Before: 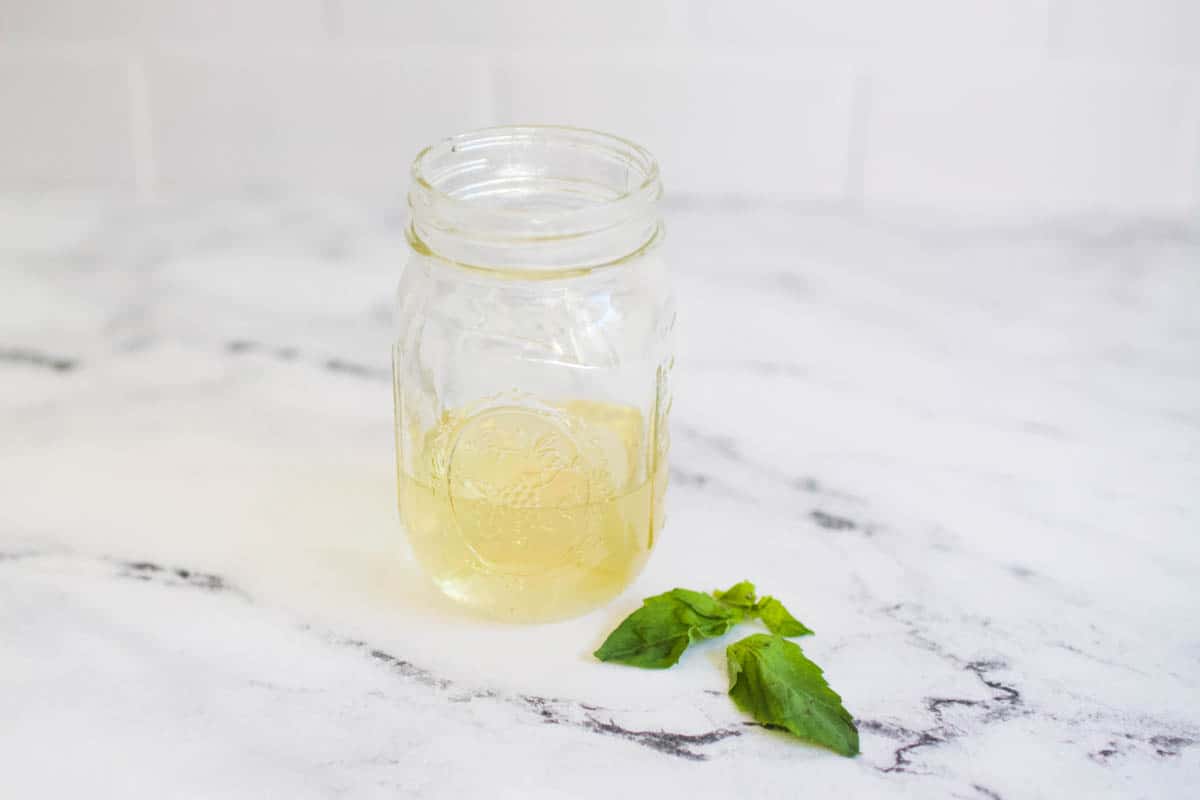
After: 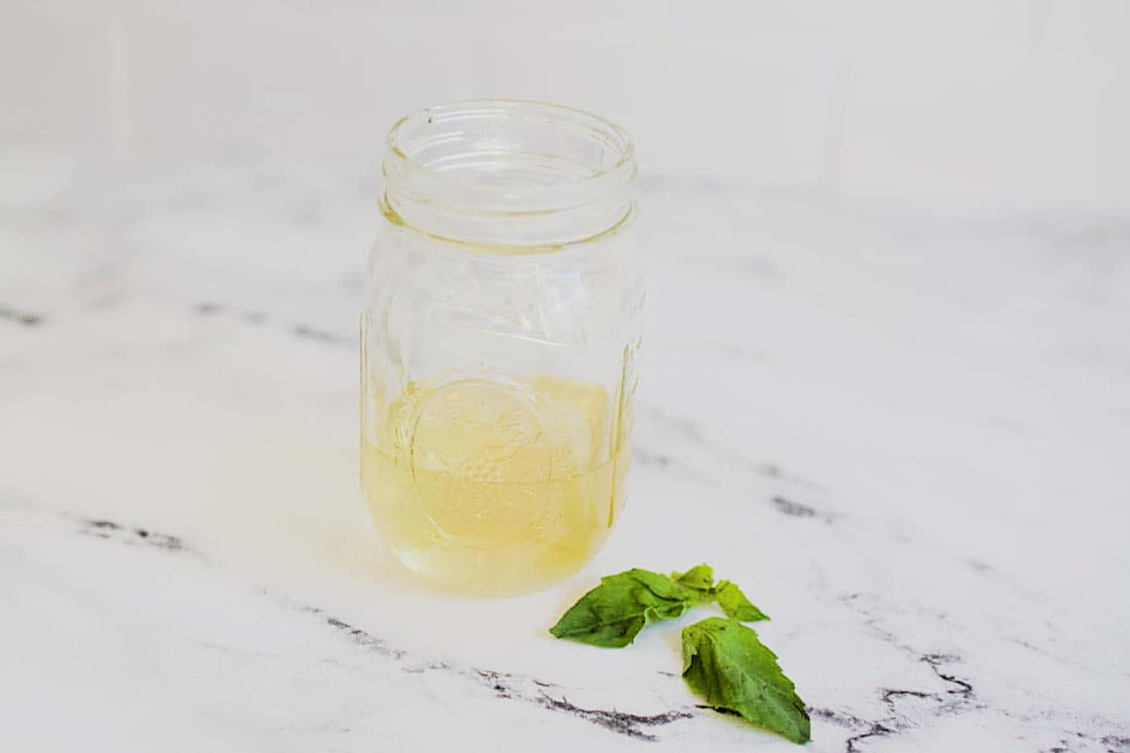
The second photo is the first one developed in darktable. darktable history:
color balance: mode lift, gamma, gain (sRGB), lift [1, 0.99, 1.01, 0.992], gamma [1, 1.037, 0.974, 0.963]
filmic rgb: black relative exposure -5 EV, hardness 2.88, contrast 1.3
sharpen: on, module defaults
crop and rotate: angle -2.38°
